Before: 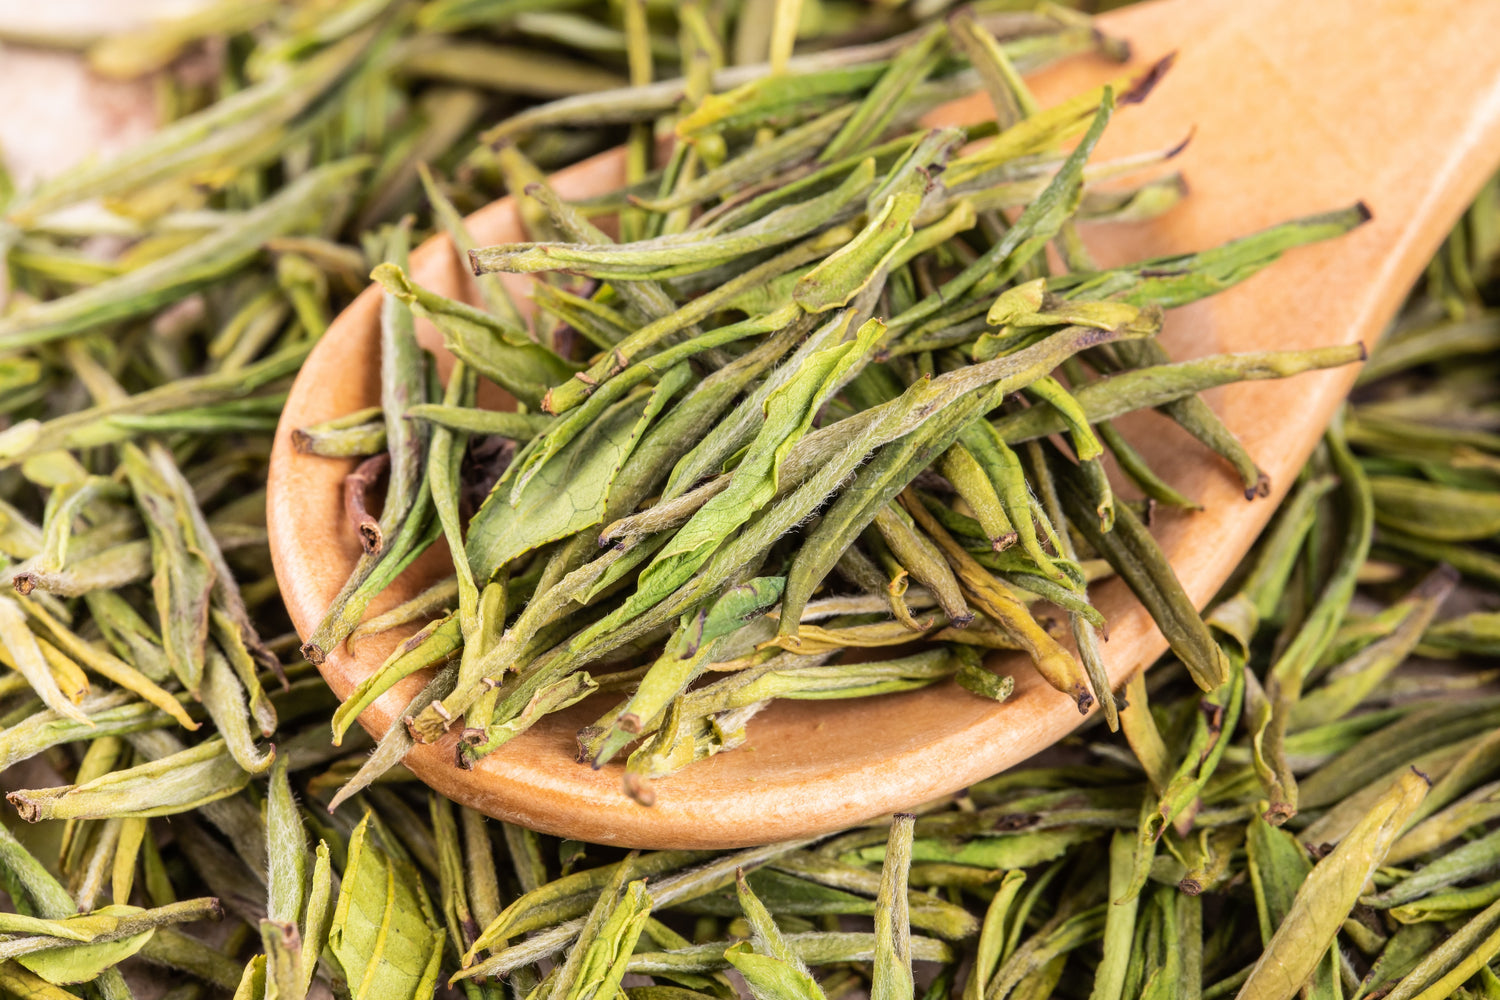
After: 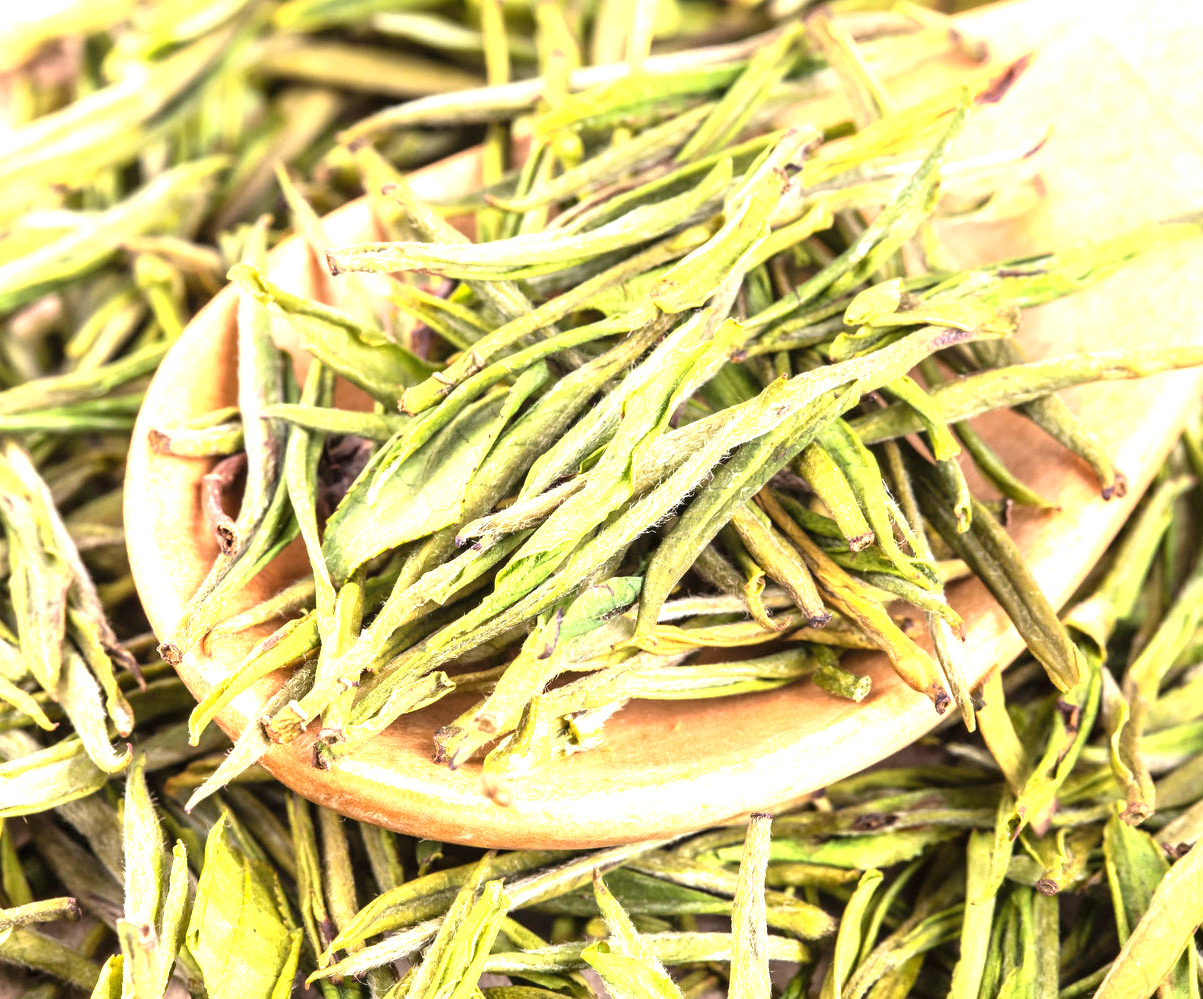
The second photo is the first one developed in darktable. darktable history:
crop and rotate: left 9.597%, right 10.195%
exposure: black level correction 0, exposure 1.388 EV, compensate exposure bias true, compensate highlight preservation false
